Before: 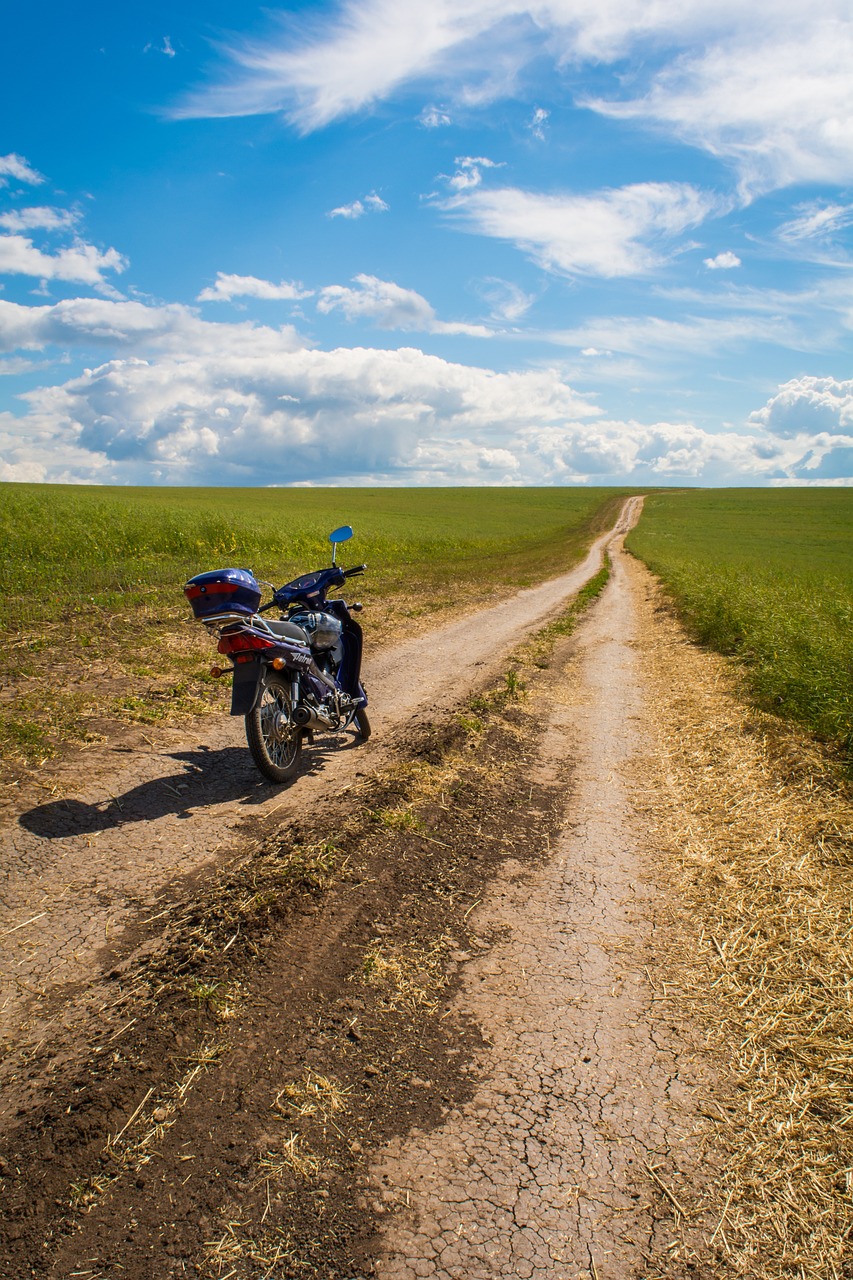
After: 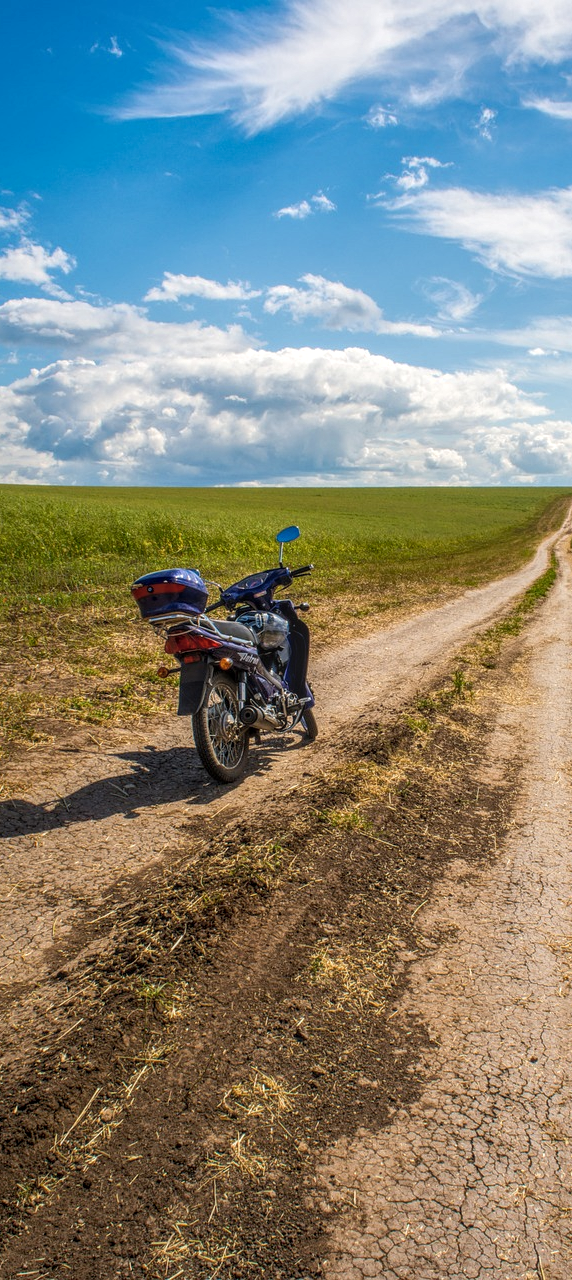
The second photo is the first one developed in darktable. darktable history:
crop and rotate: left 6.406%, right 26.461%
local contrast: highlights 74%, shadows 55%, detail 176%, midtone range 0.205
